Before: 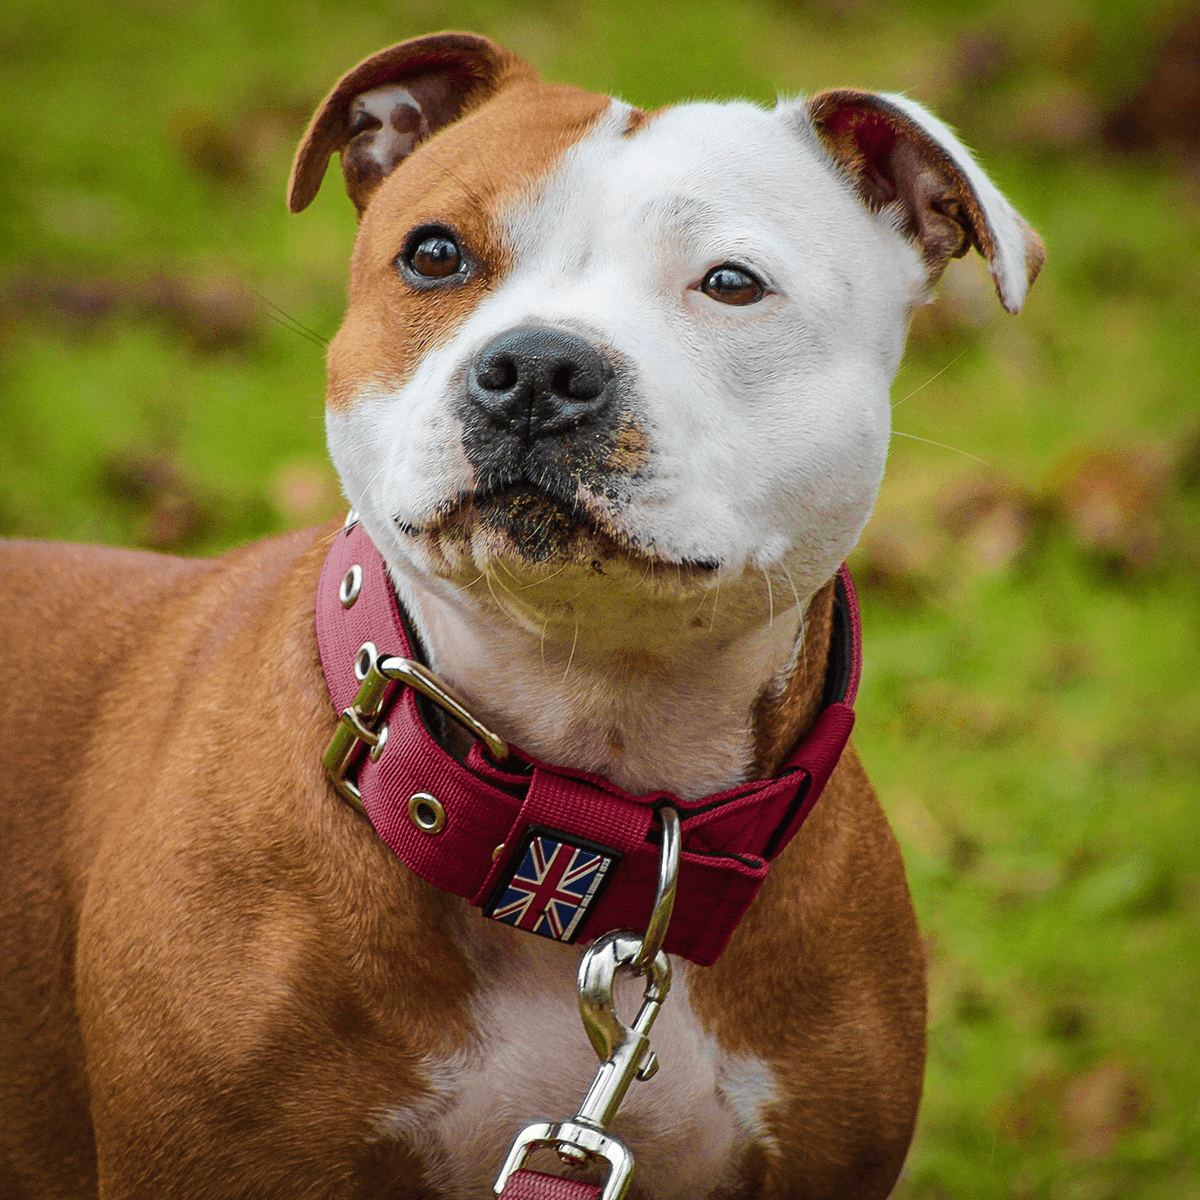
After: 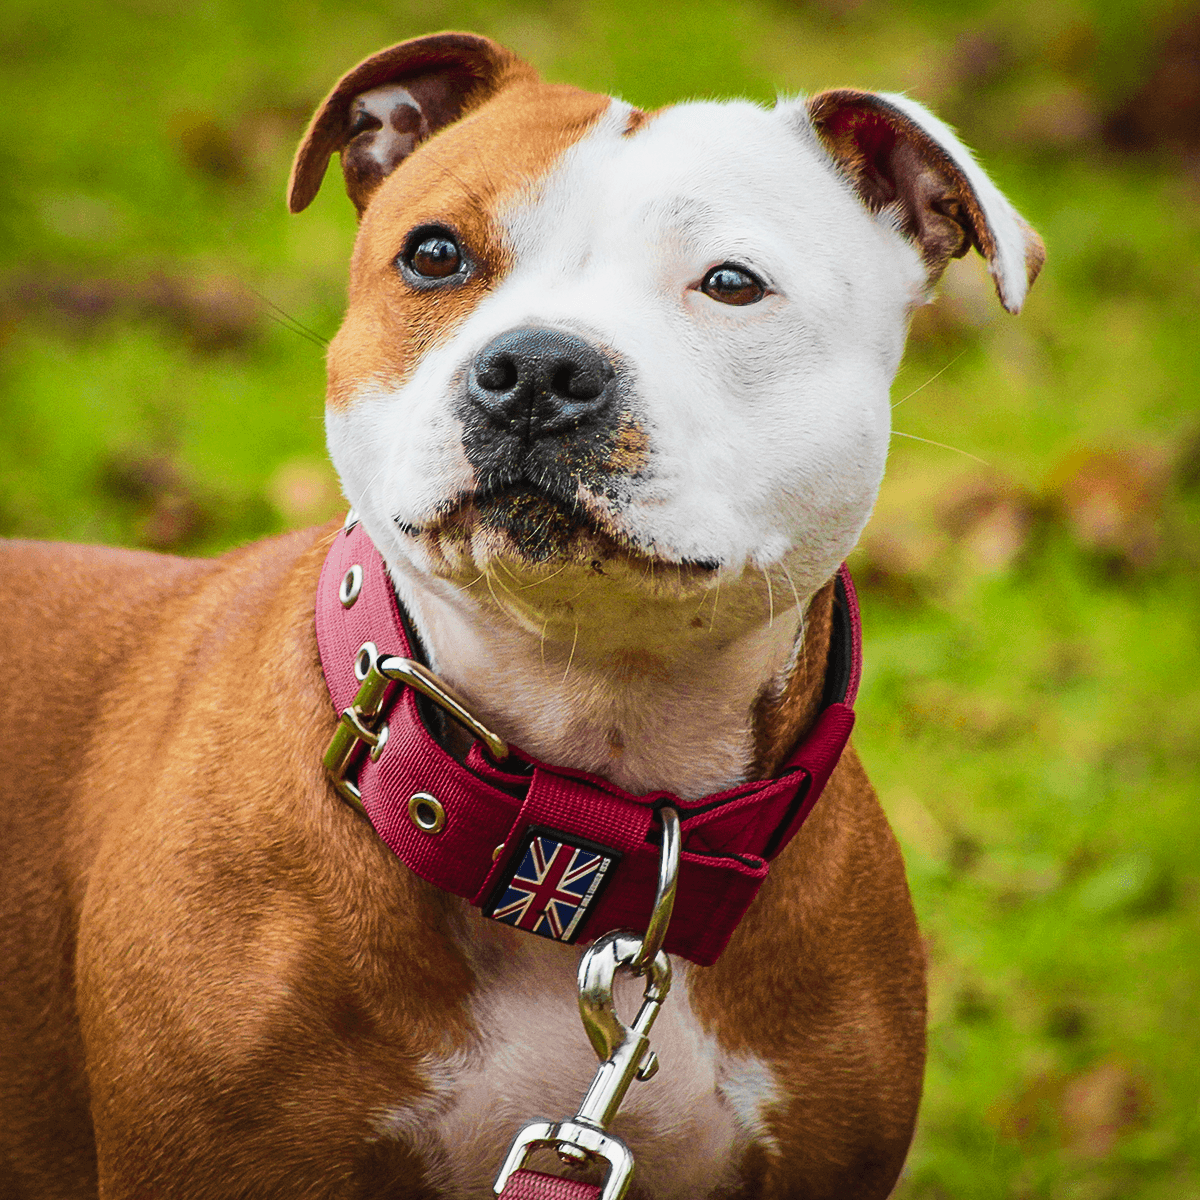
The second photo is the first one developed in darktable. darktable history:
tone curve: curves: ch0 [(0, 0.013) (0.104, 0.103) (0.258, 0.267) (0.448, 0.487) (0.709, 0.794) (0.886, 0.922) (0.994, 0.971)]; ch1 [(0, 0) (0.335, 0.298) (0.446, 0.413) (0.488, 0.484) (0.515, 0.508) (0.566, 0.593) (0.635, 0.661) (1, 1)]; ch2 [(0, 0) (0.314, 0.301) (0.437, 0.403) (0.502, 0.494) (0.528, 0.54) (0.557, 0.559) (0.612, 0.62) (0.715, 0.691) (1, 1)], preserve colors none
